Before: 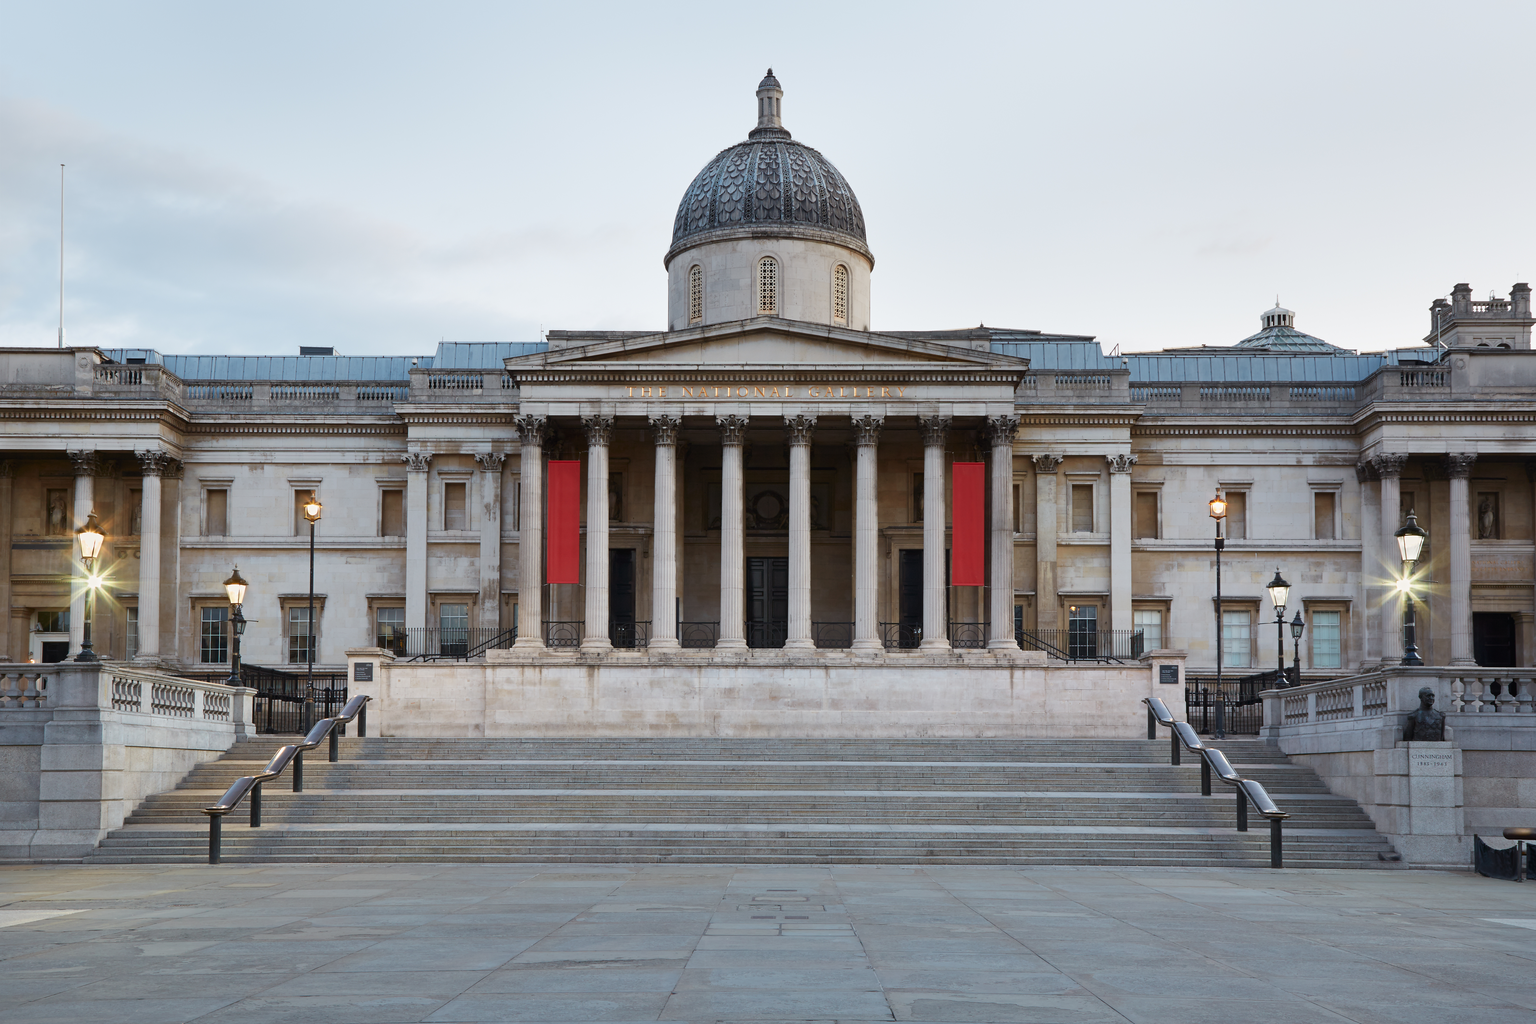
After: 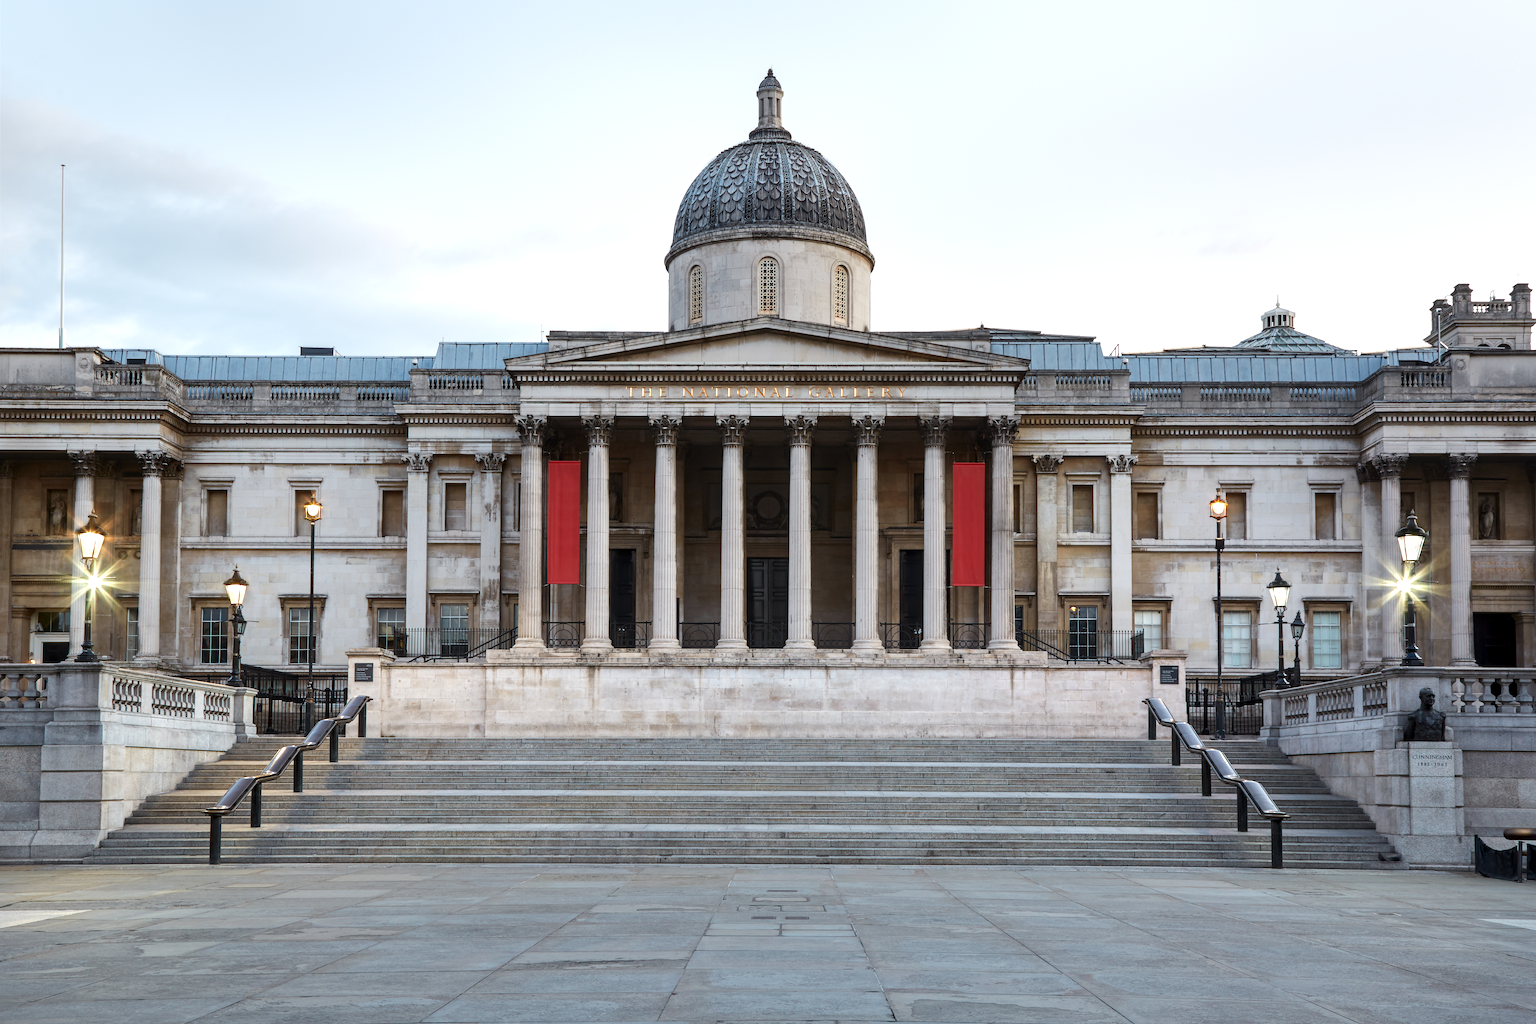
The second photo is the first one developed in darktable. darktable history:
white balance: emerald 1
tone equalizer: -8 EV -0.417 EV, -7 EV -0.389 EV, -6 EV -0.333 EV, -5 EV -0.222 EV, -3 EV 0.222 EV, -2 EV 0.333 EV, -1 EV 0.389 EV, +0 EV 0.417 EV, edges refinement/feathering 500, mask exposure compensation -1.57 EV, preserve details no
local contrast: on, module defaults
